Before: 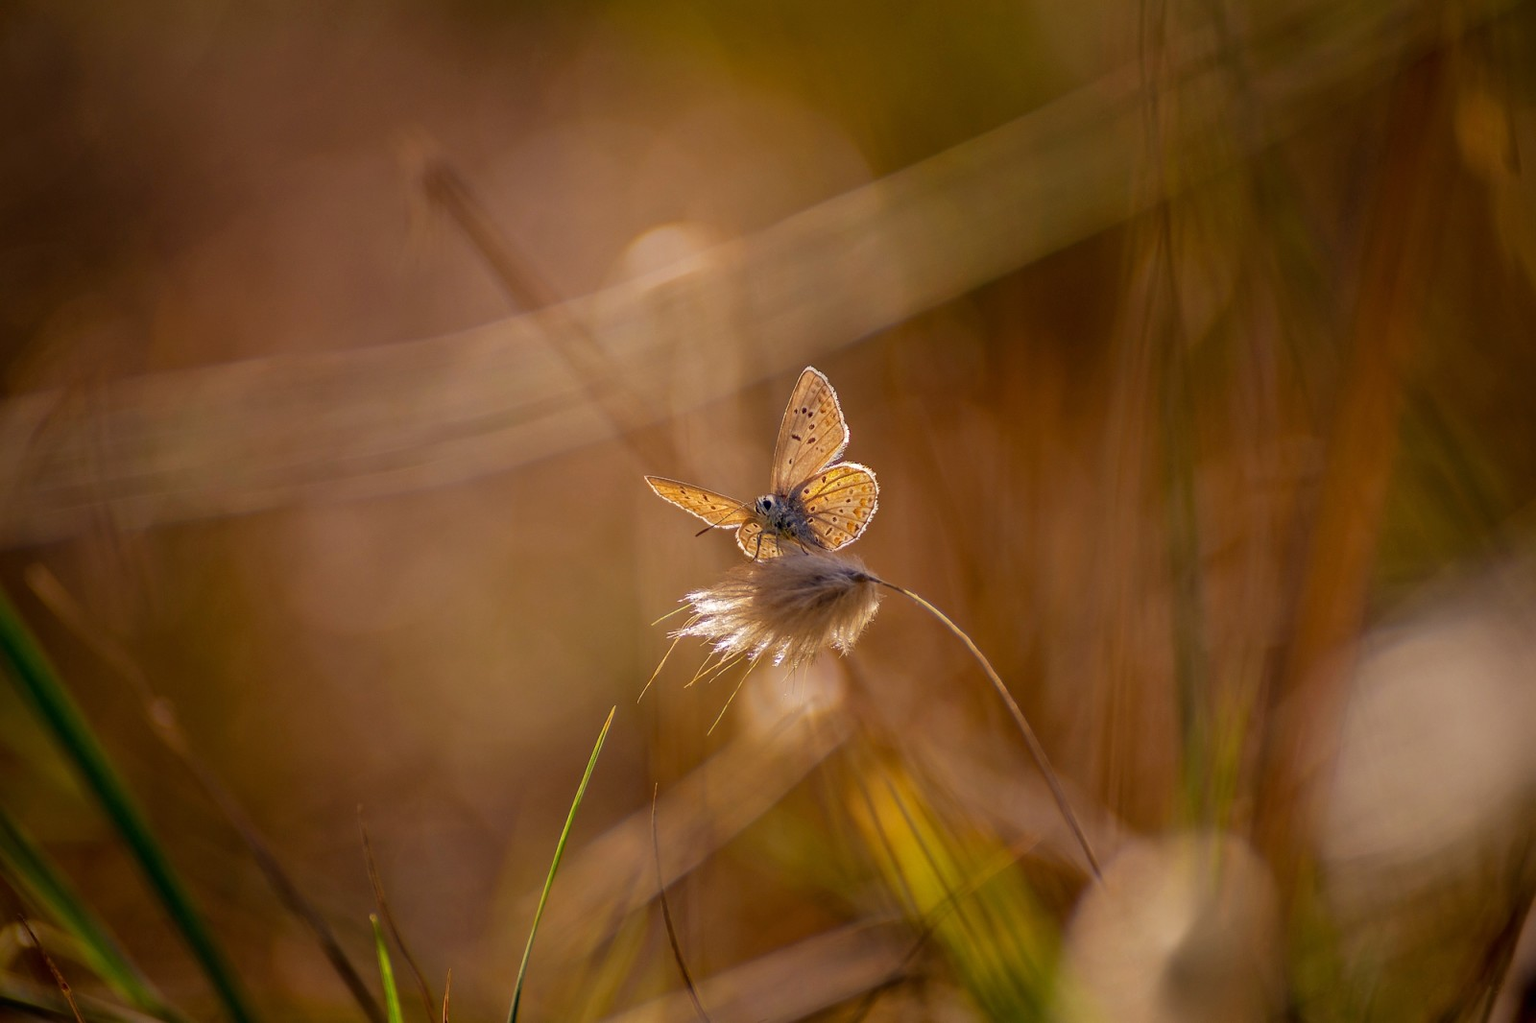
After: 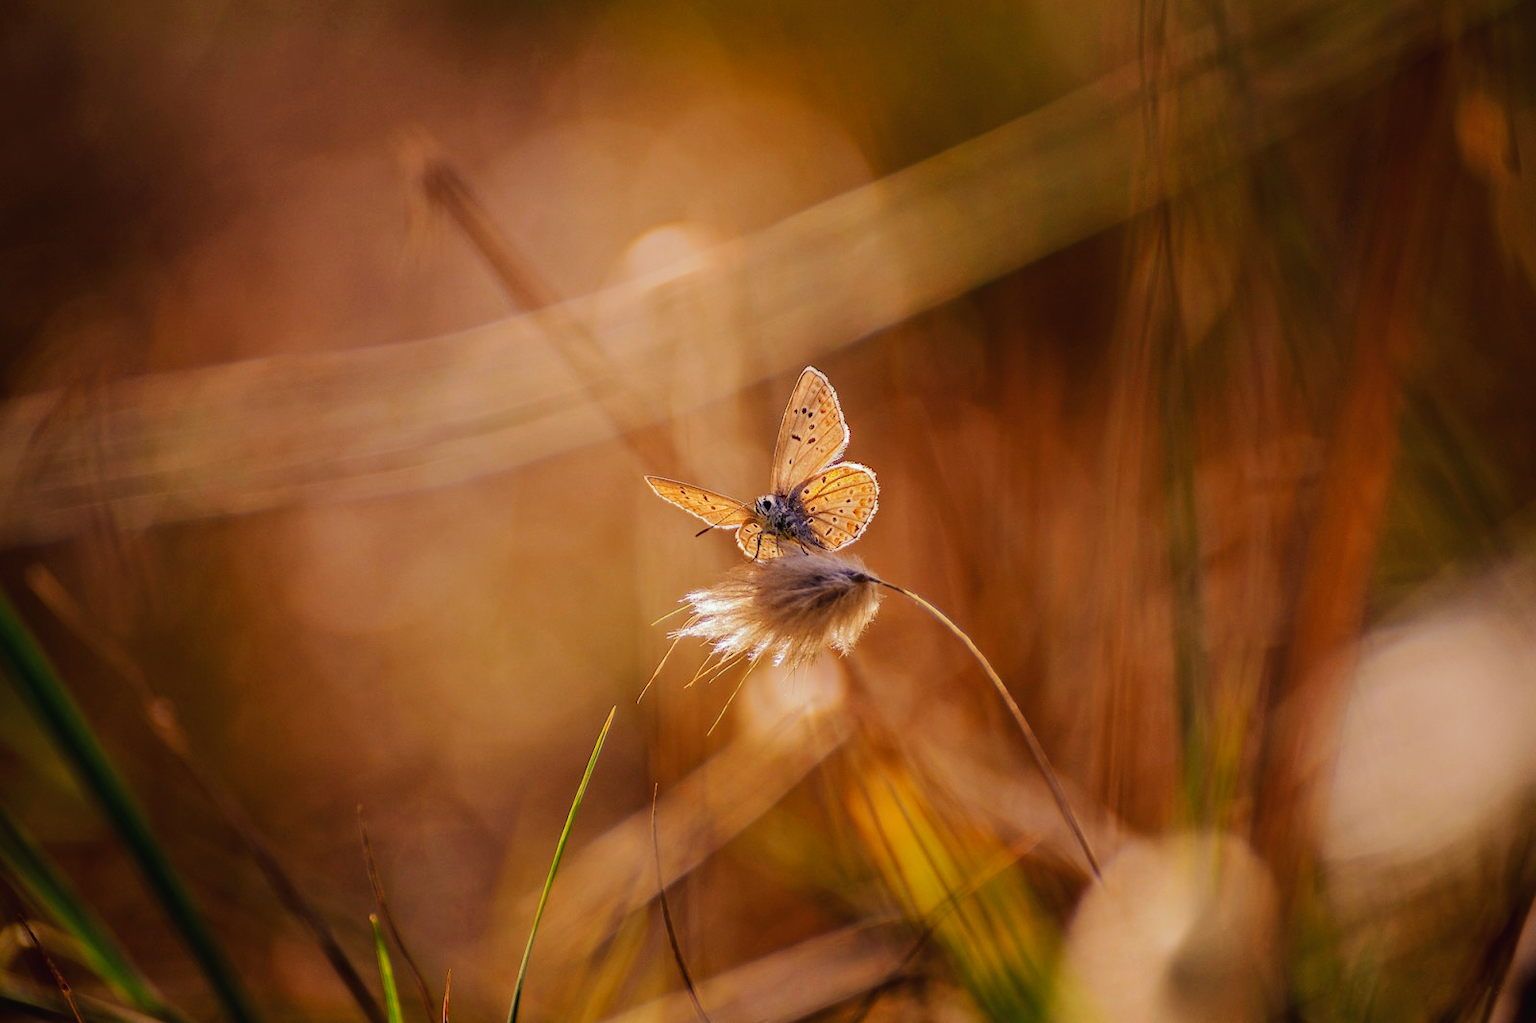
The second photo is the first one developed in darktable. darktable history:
tone curve: curves: ch0 [(0, 0) (0.003, 0.019) (0.011, 0.021) (0.025, 0.023) (0.044, 0.026) (0.069, 0.037) (0.1, 0.059) (0.136, 0.088) (0.177, 0.138) (0.224, 0.199) (0.277, 0.279) (0.335, 0.376) (0.399, 0.481) (0.468, 0.581) (0.543, 0.658) (0.623, 0.735) (0.709, 0.8) (0.801, 0.861) (0.898, 0.928) (1, 1)], preserve colors none
color look up table: target L [95.6, 89.3, 89.38, 87.25, 85.43, 84.42, 73.48, 60.69, 52.63, 58.43, 43.94, 39.15, 27.32, 25.44, 200.37, 77.83, 64.14, 66.3, 61.76, 58.64, 47.76, 49.21, 38.34, 29.72, 27.12, 23.07, 13.02, 1.192, 88.19, 79.06, 67.55, 66.08, 60.99, 55.5, 57.19, 54.31, 42.27, 33.06, 37.43, 32.29, 16.15, 3.173, 85.1, 67.12, 62.73, 47.26, 45.89, 32.73, 34.04], target a [-9.6, -22.33, -7.309, -33.54, -39.46, -56.13, -4.782, -34.27, -47.89, 0.485, -11.93, -29.37, -21.49, -6.247, 0, 21.65, 40.64, 26.14, 28.35, 51.37, 69.69, 36.34, 50.9, 4.956, 26.47, 31.34, 20.14, 5.411, 23.32, 38.94, 23.85, 67.71, 5.404, 33.63, 54.76, 90.85, 60.77, 19.06, 53.36, 40.94, 32.64, 20.98, -36.24, -18.03, -10.72, -8.257, -26.1, -4.533, -5.125], target b [17.23, 43.78, 78.2, 72.64, 2.878, 32.24, 40.9, 23.74, 41.23, 21.04, 35.47, 28.75, 19.14, 26.27, 0, 10.43, 41.4, 28.87, 58.01, 19.65, 29.01, 40.16, 13.19, 9.101, 0.665, 28.5, 17.42, 0.917, -15.86, -24.82, -10.03, -48.39, 1.914, -43.35, -5.151, -67.73, -21.46, -57.14, -45.5, -25.28, -47.5, -26.97, -15.54, -18.23, -43.79, -23.75, -3.502, -23.53, -2.88], num patches 49
